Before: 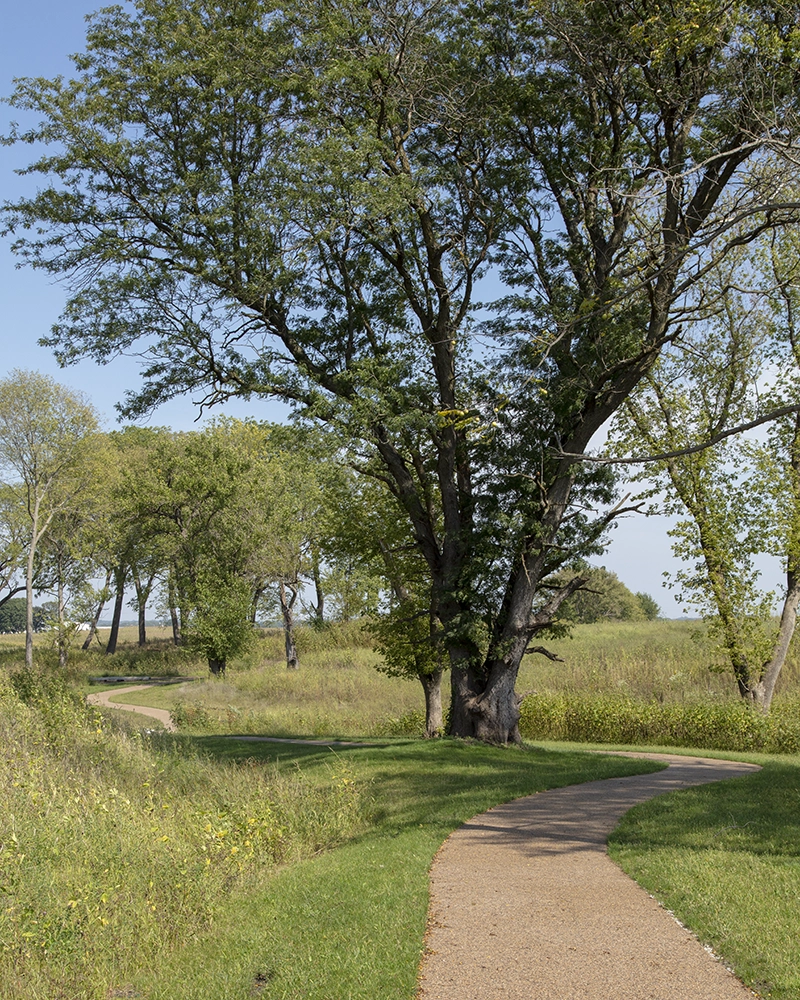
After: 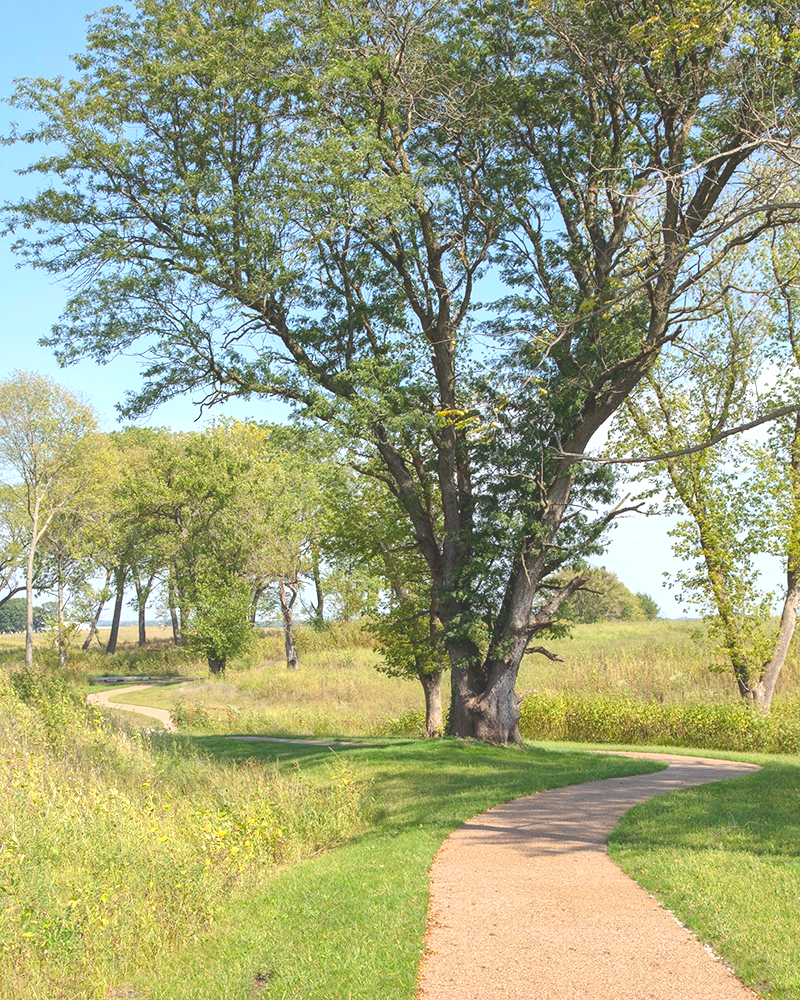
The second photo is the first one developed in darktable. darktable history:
contrast brightness saturation: contrast -0.28
color balance: lift [1.007, 1, 1, 1], gamma [1.097, 1, 1, 1]
exposure: black level correction 0, exposure 1.3 EV, compensate highlight preservation false
local contrast: mode bilateral grid, contrast 20, coarseness 50, detail 120%, midtone range 0.2
